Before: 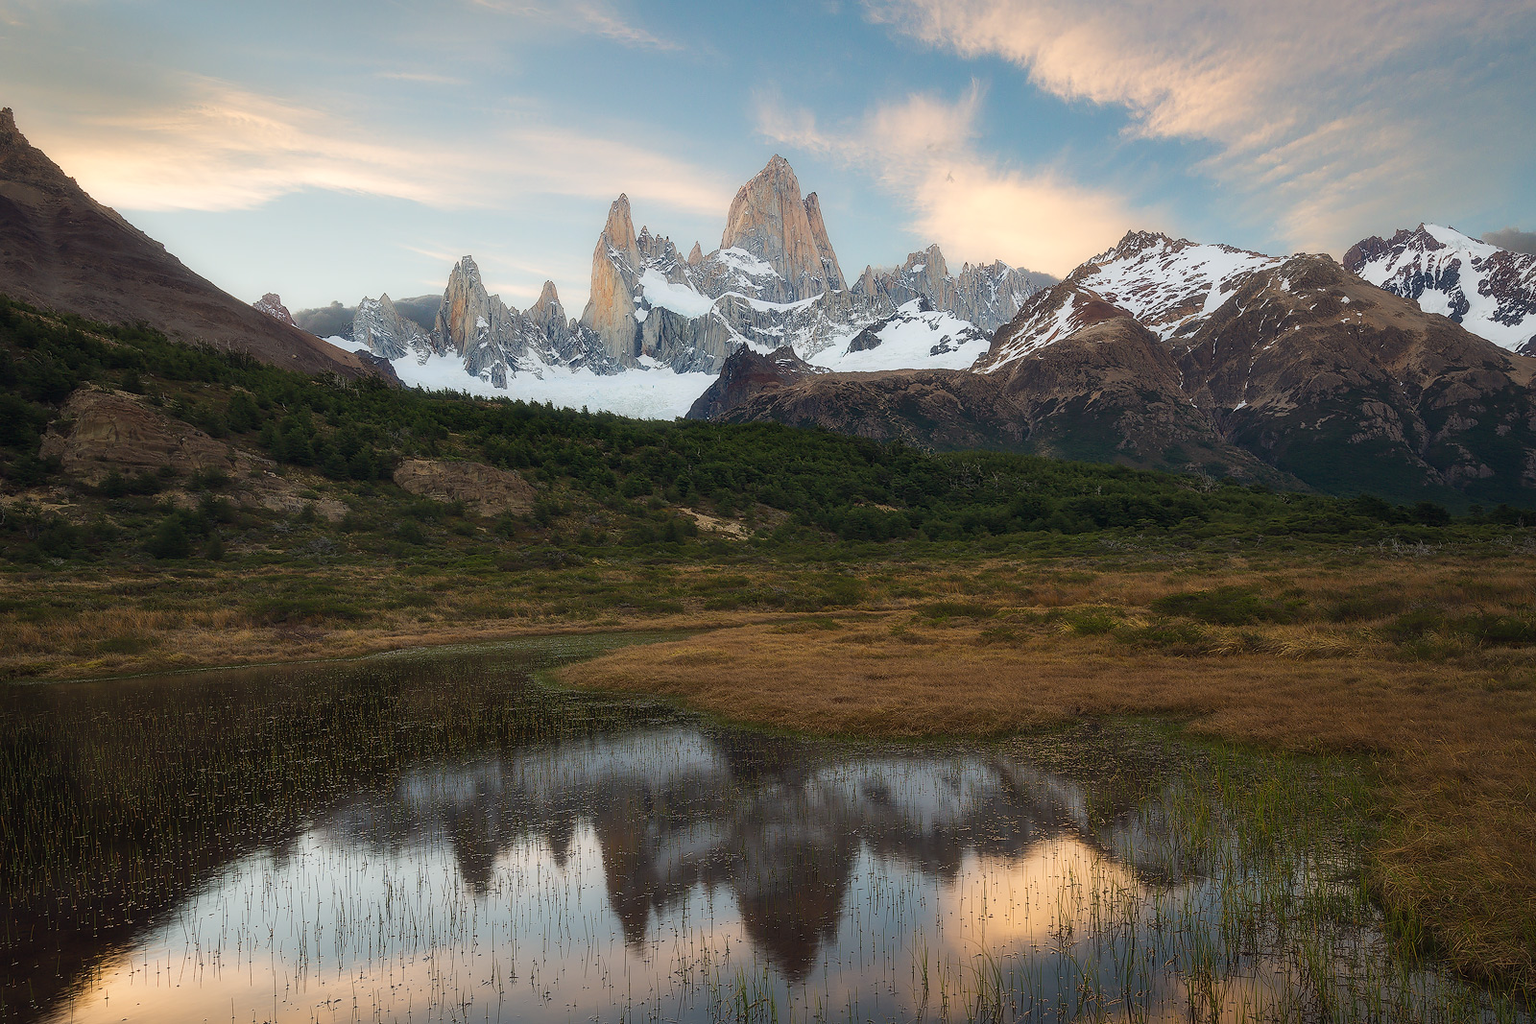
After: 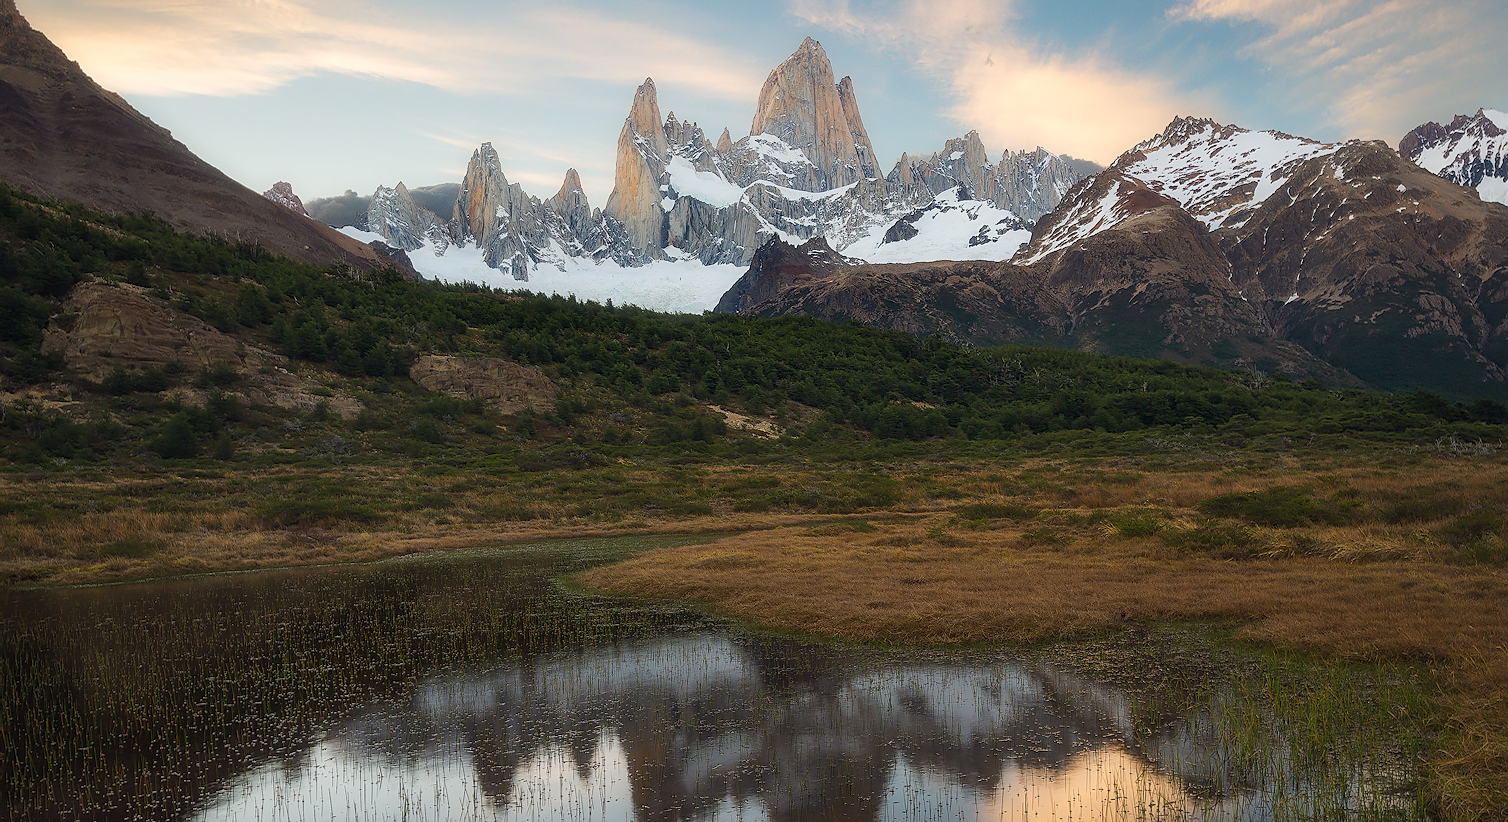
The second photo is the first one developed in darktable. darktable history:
crop and rotate: angle 0.03°, top 11.643%, right 5.651%, bottom 11.189%
sharpen: amount 0.2
